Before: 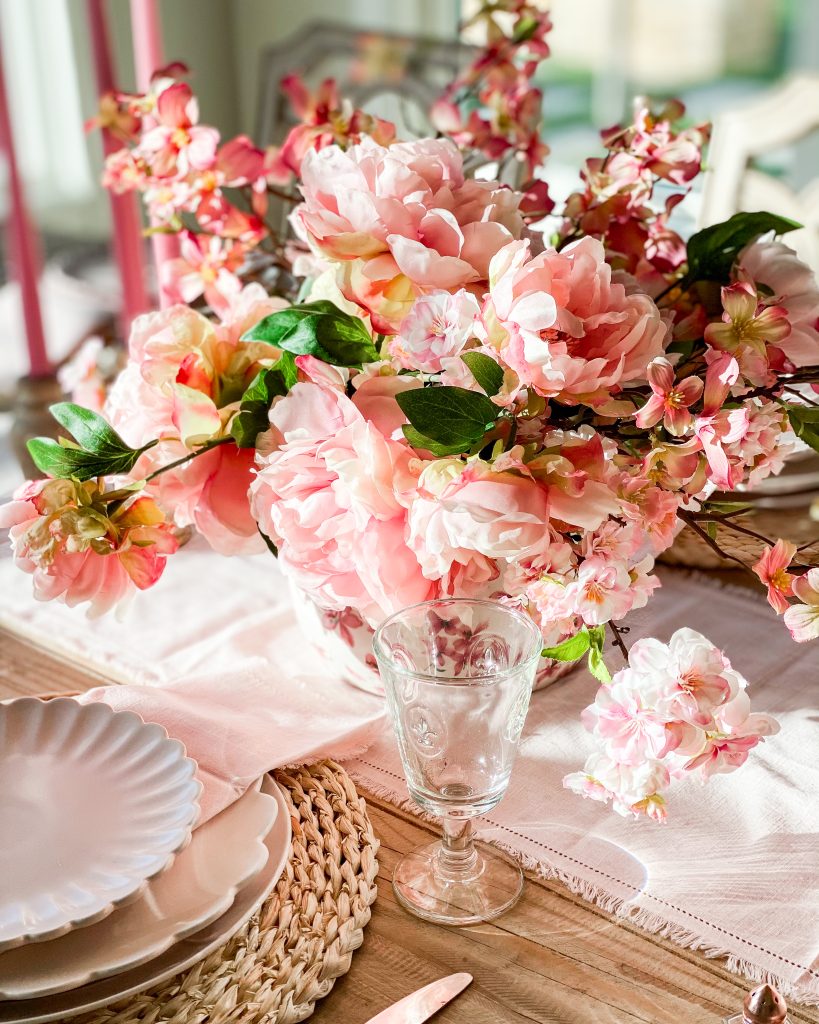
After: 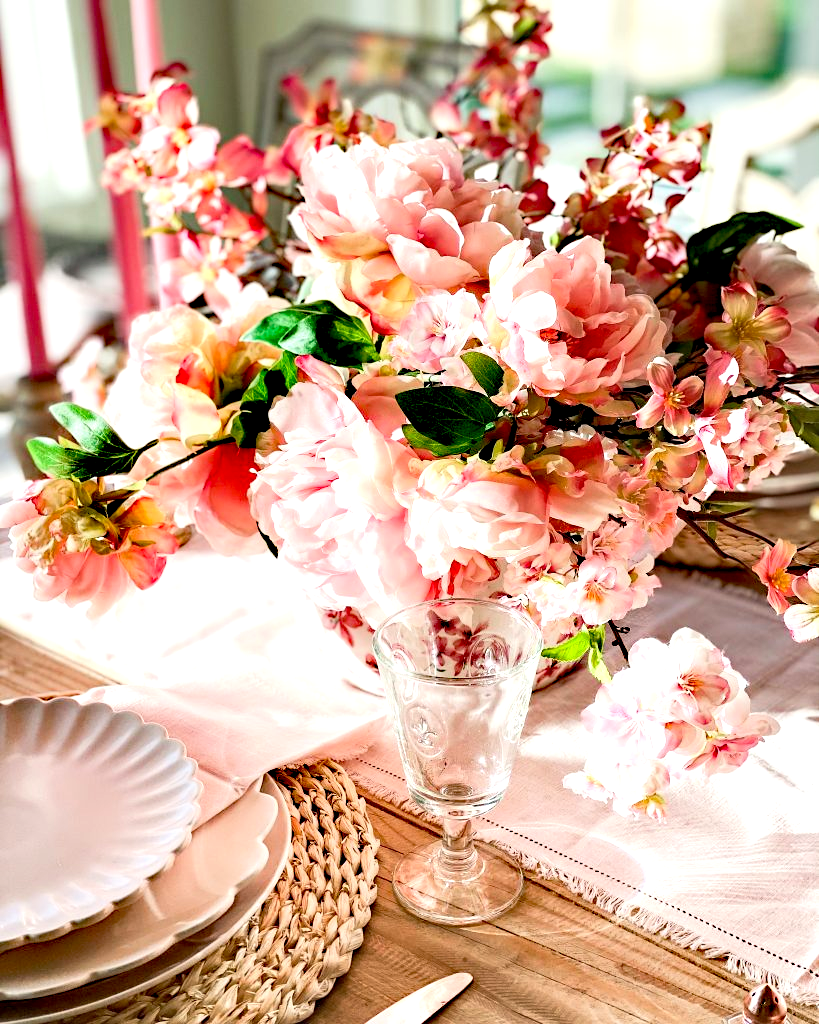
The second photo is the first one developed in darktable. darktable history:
base curve: curves: ch0 [(0, 0) (0.303, 0.277) (1, 1)], fusion 1, preserve colors none
